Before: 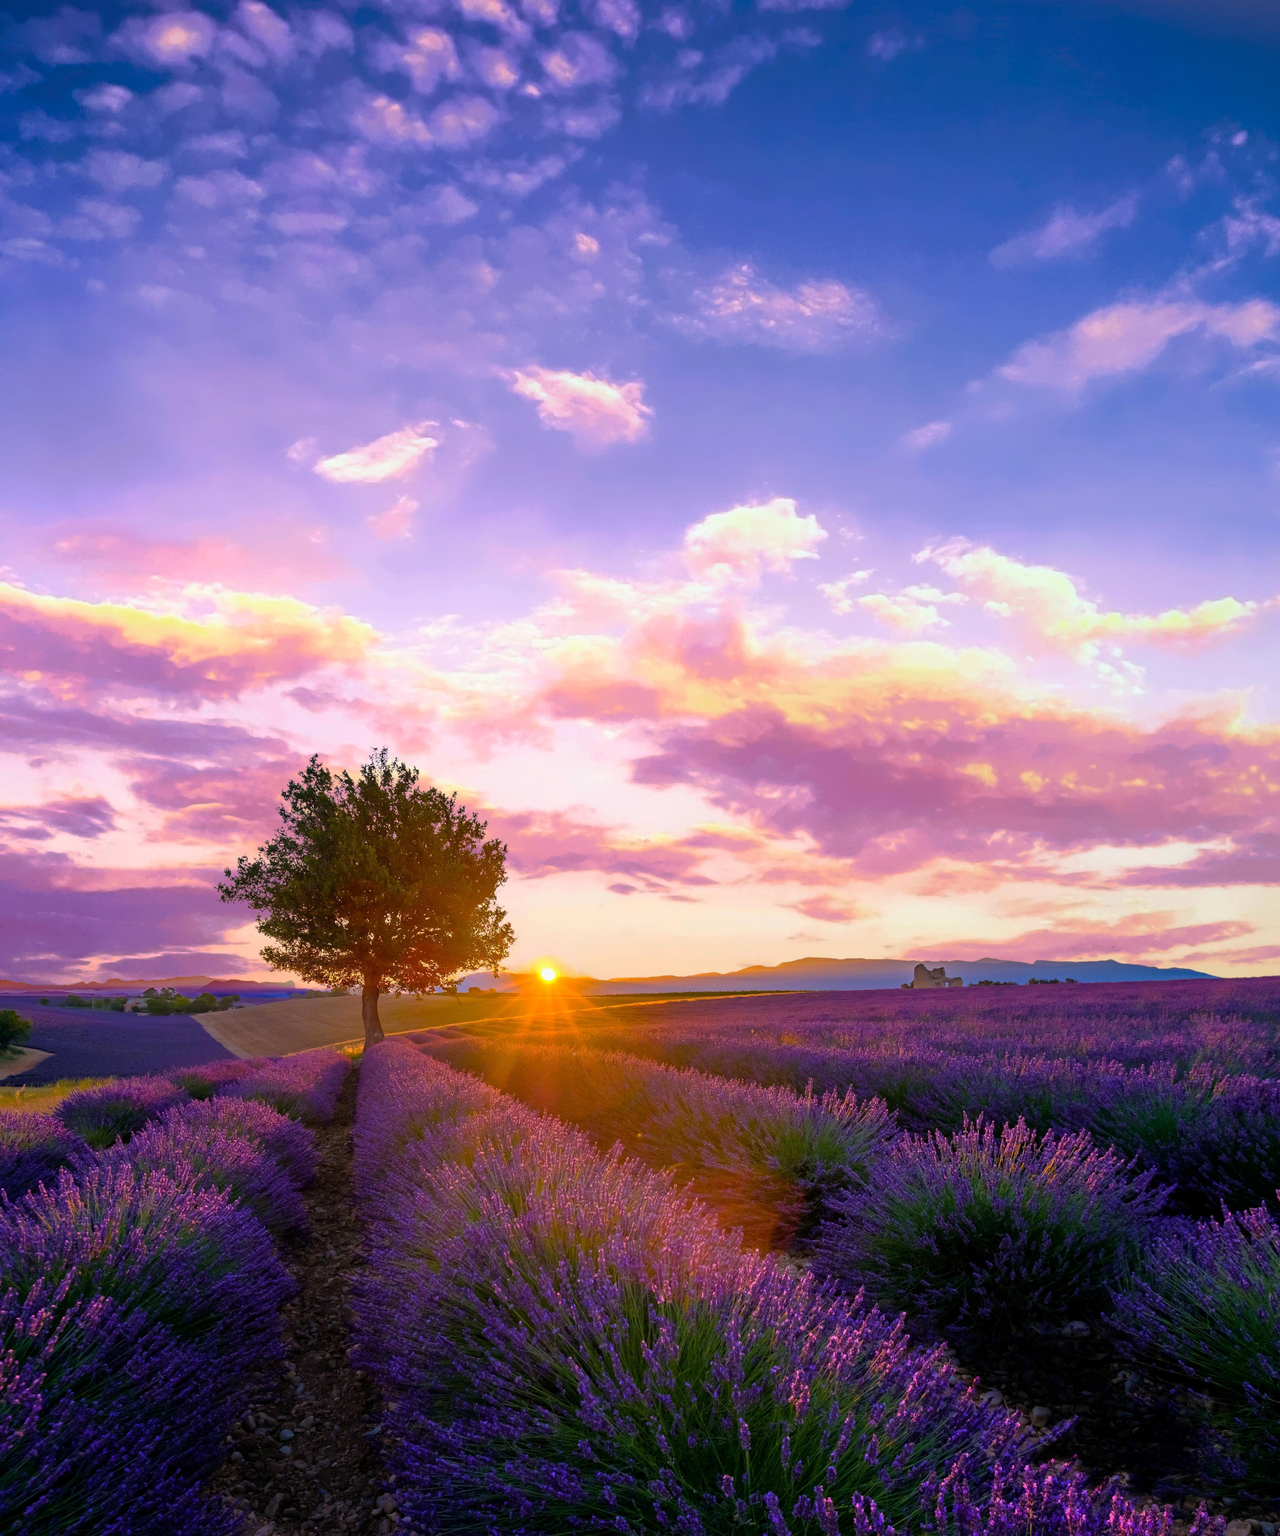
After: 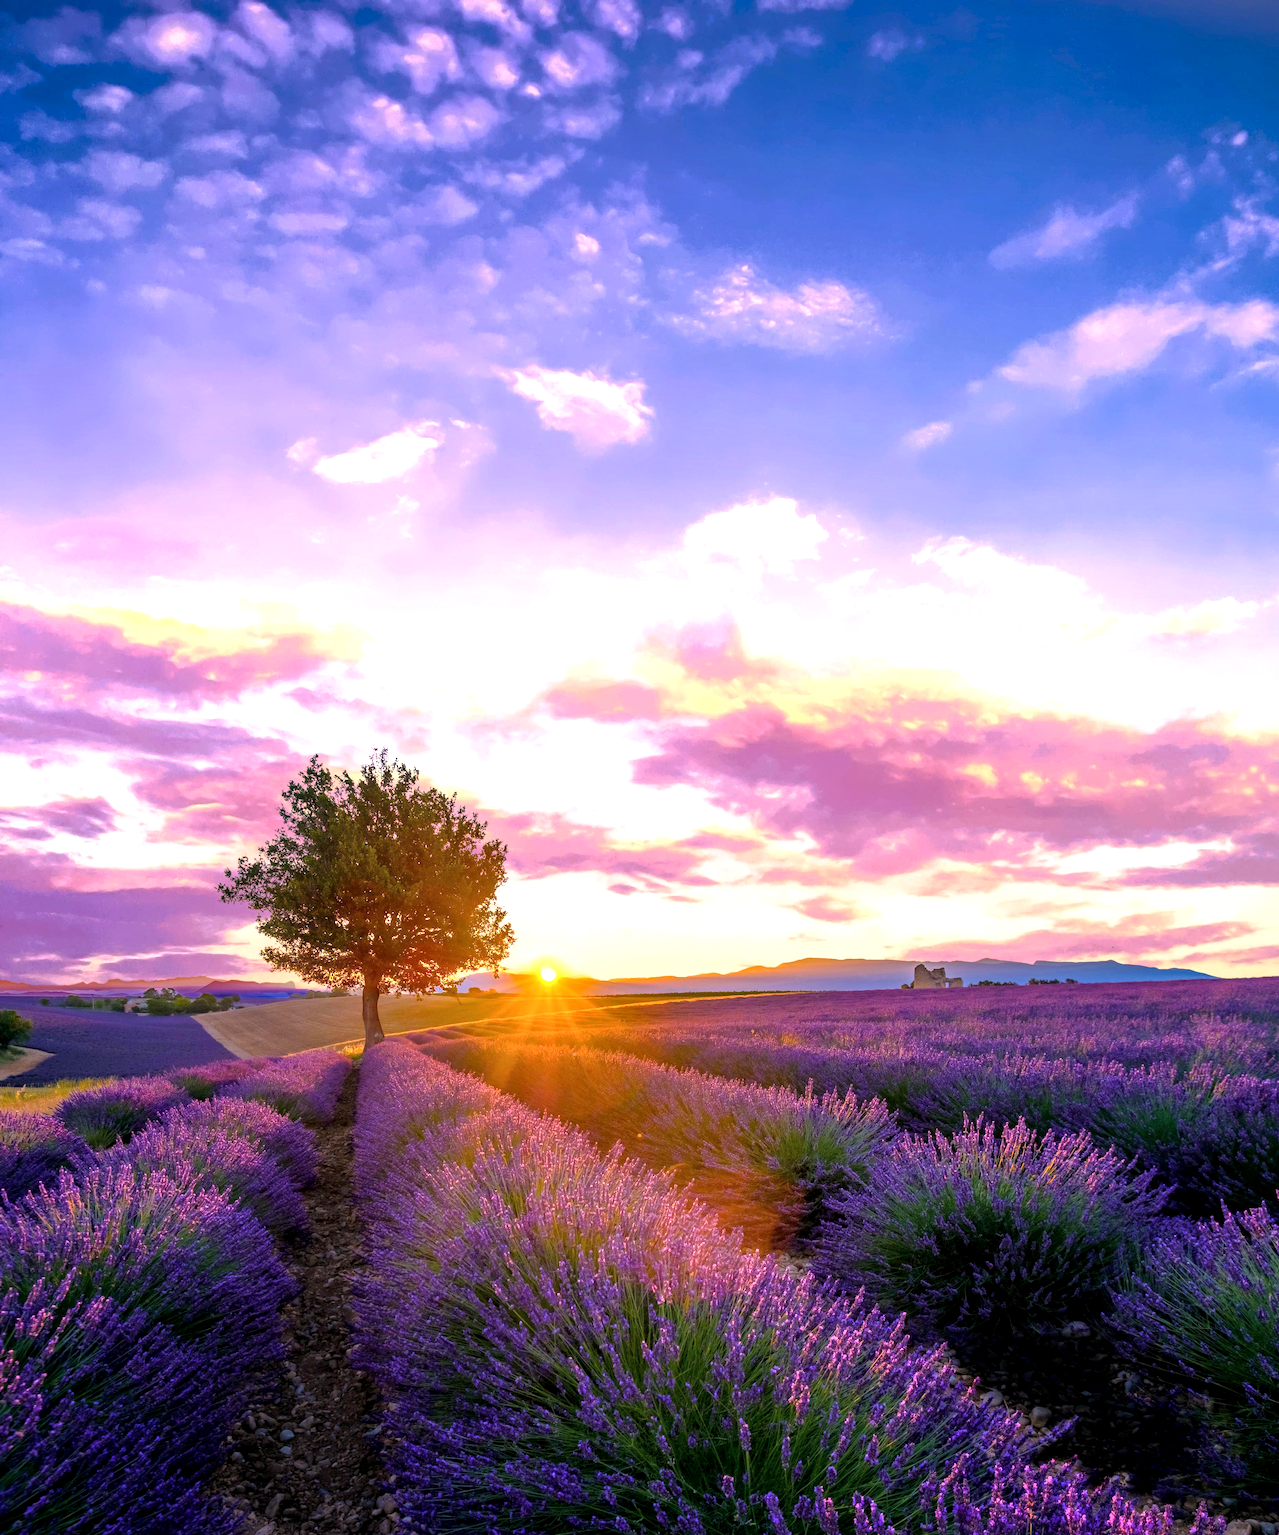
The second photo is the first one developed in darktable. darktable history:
exposure: exposure 0.64 EV, compensate highlight preservation false
local contrast: detail 130%
